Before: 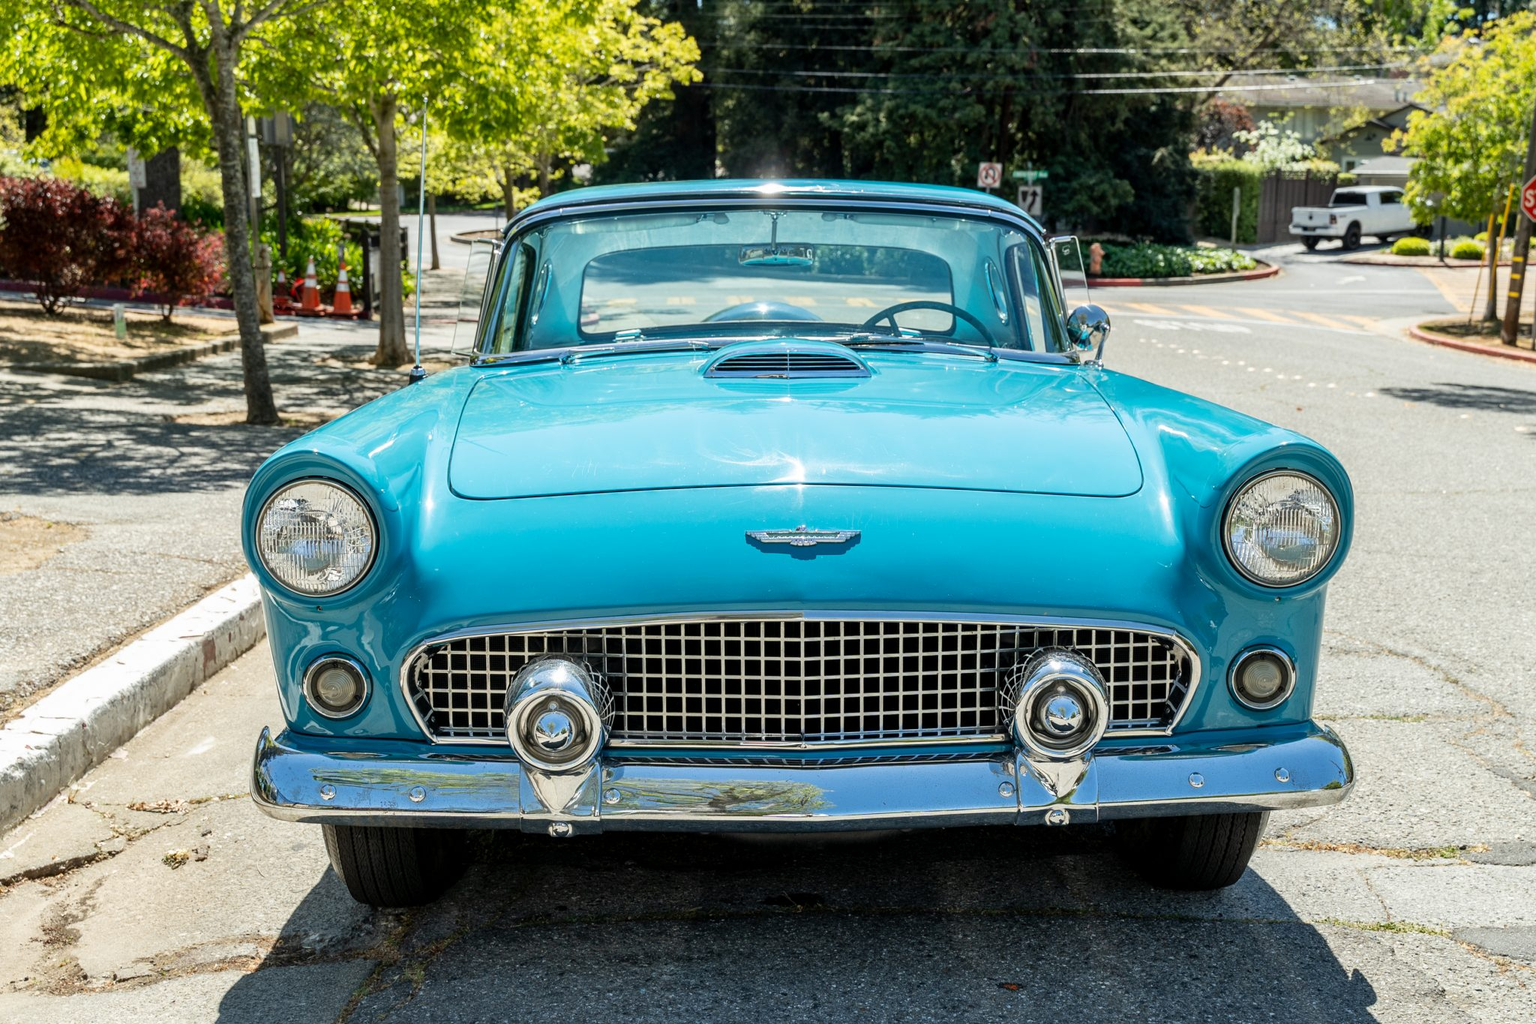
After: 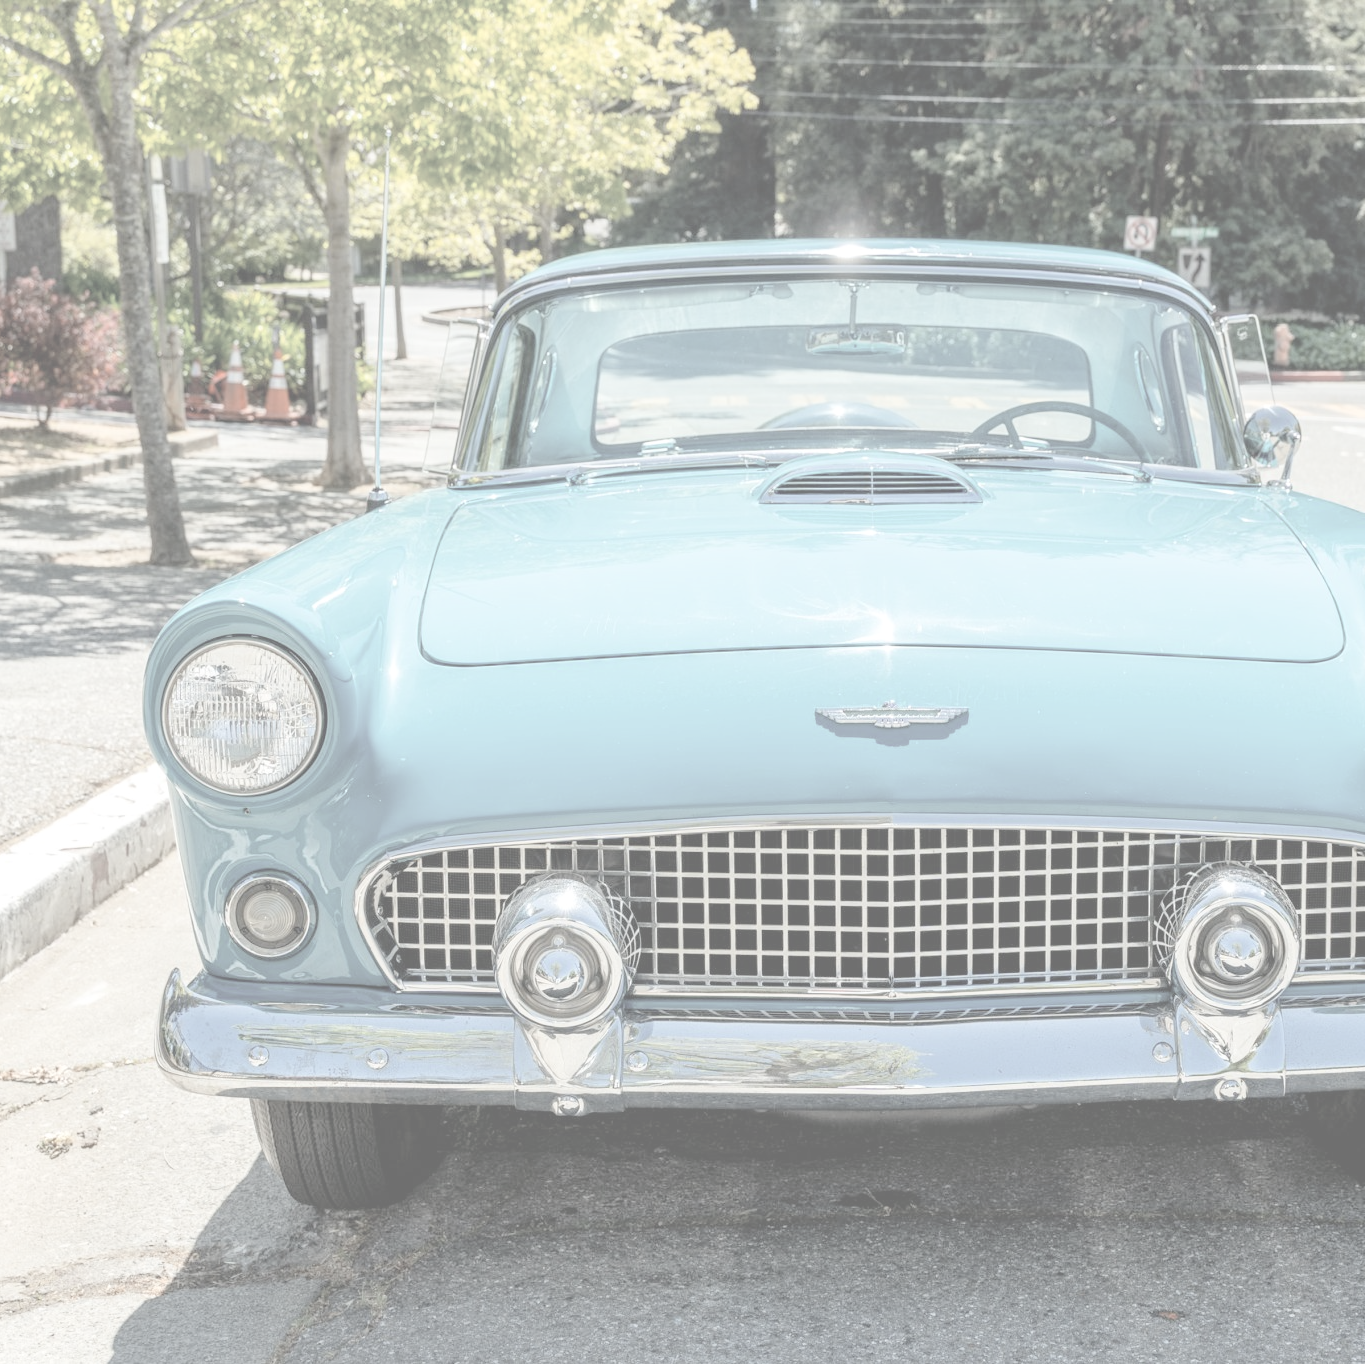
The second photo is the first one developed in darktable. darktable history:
exposure: black level correction 0, exposure 0.9 EV, compensate highlight preservation false
crop and rotate: left 8.786%, right 24.548%
levels: levels [0, 0.51, 1]
contrast brightness saturation: contrast -0.32, brightness 0.75, saturation -0.78
